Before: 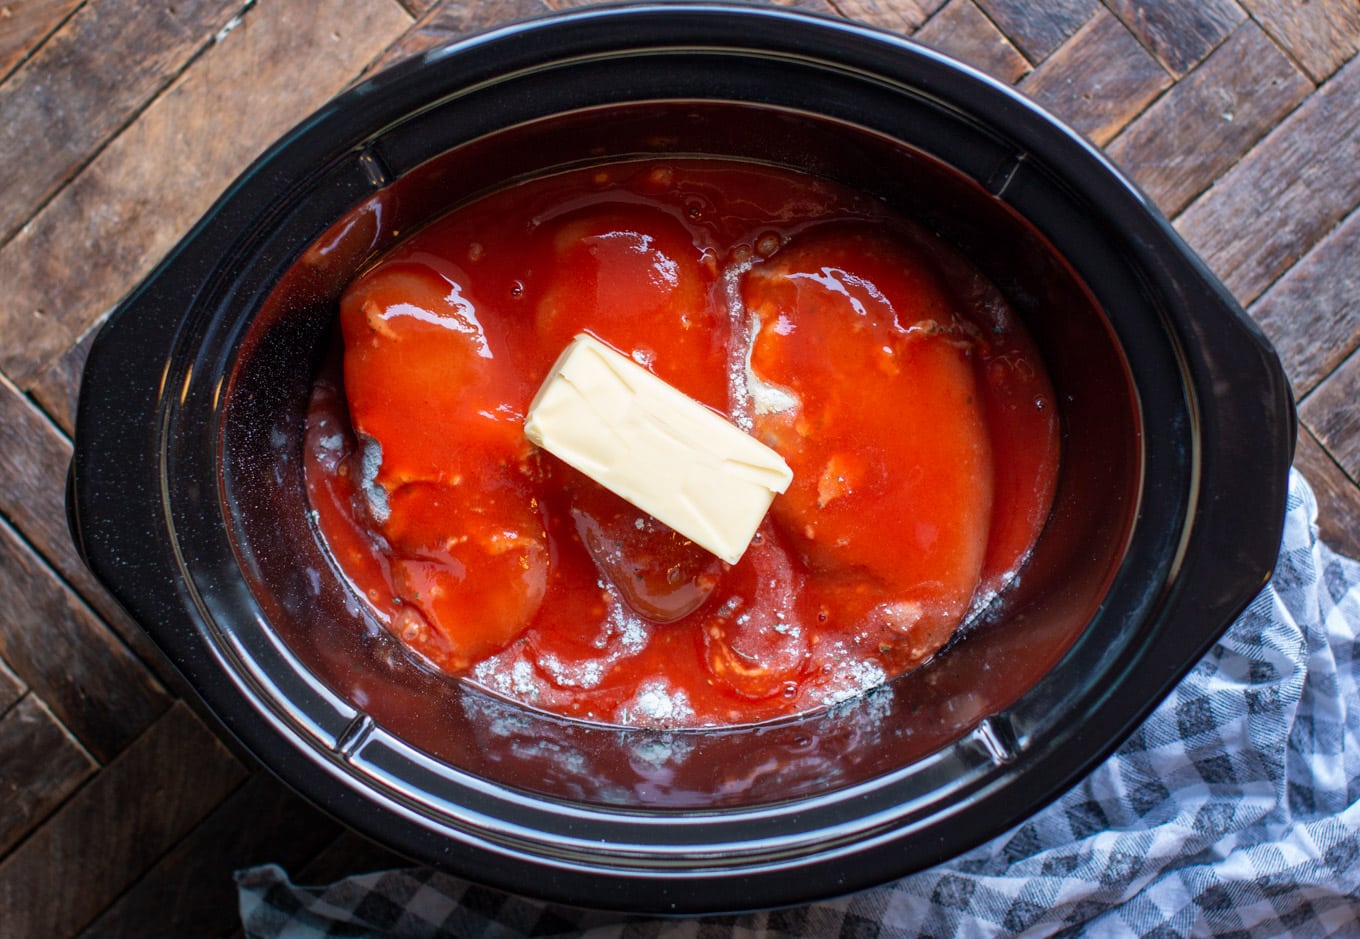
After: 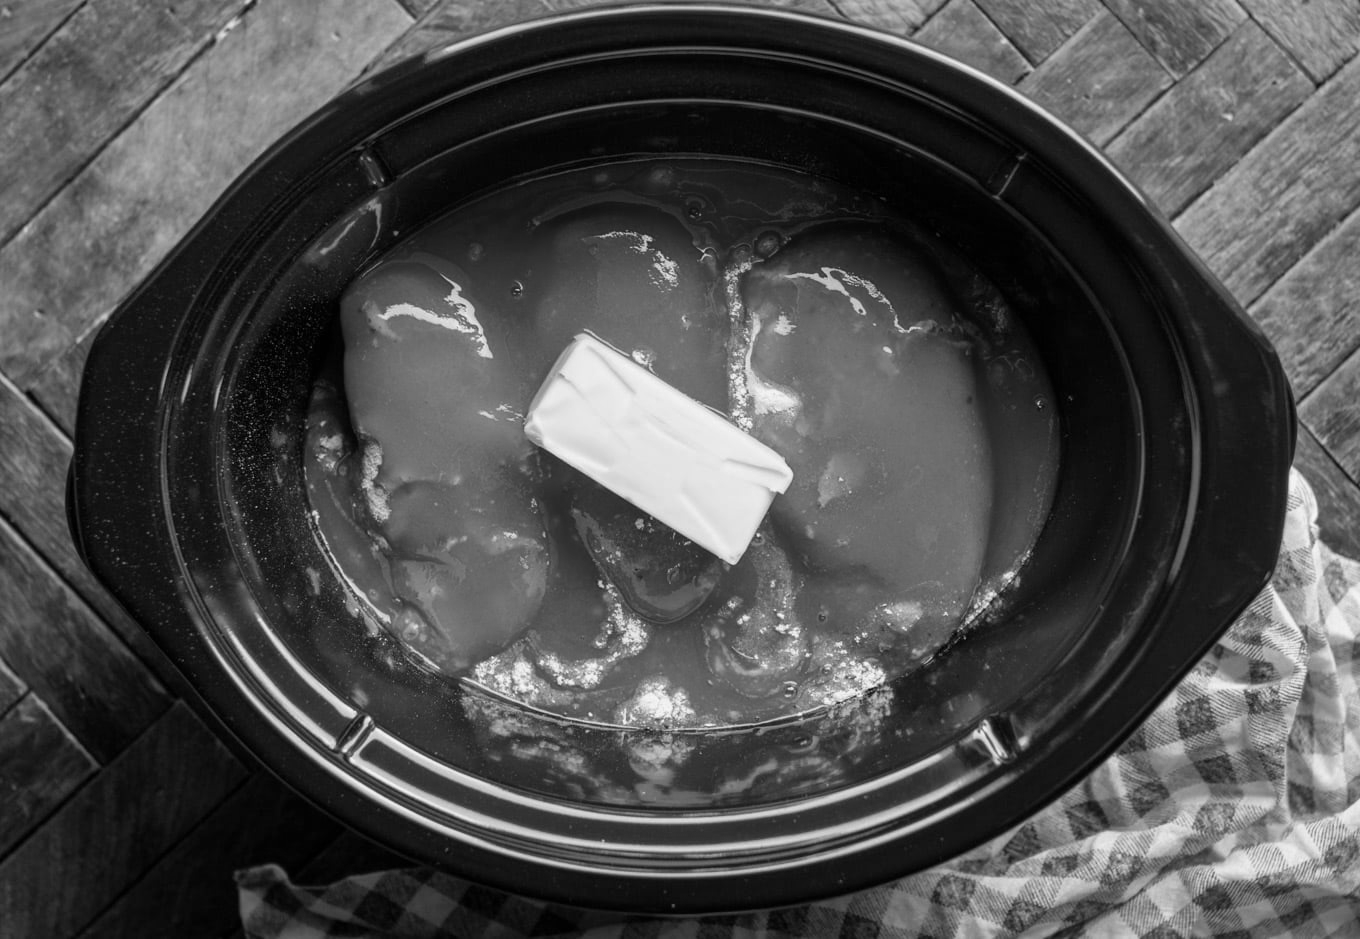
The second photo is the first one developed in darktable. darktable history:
color calibration: output gray [0.21, 0.42, 0.37, 0], illuminant same as pipeline (D50), adaptation XYZ, x 0.346, y 0.358, temperature 5015.13 K
